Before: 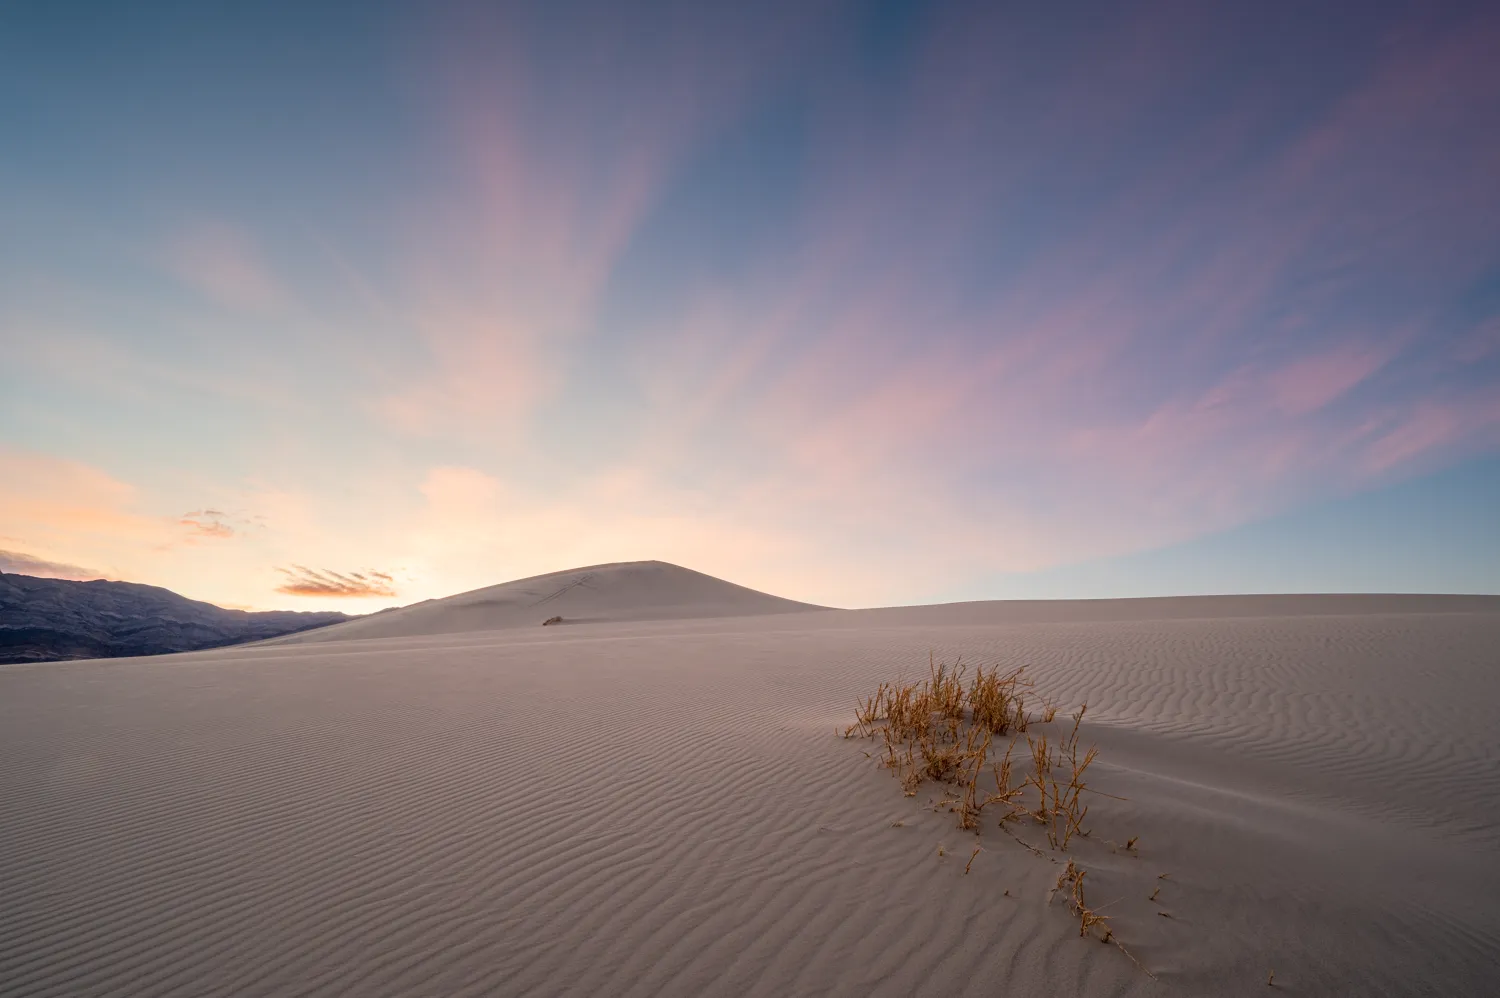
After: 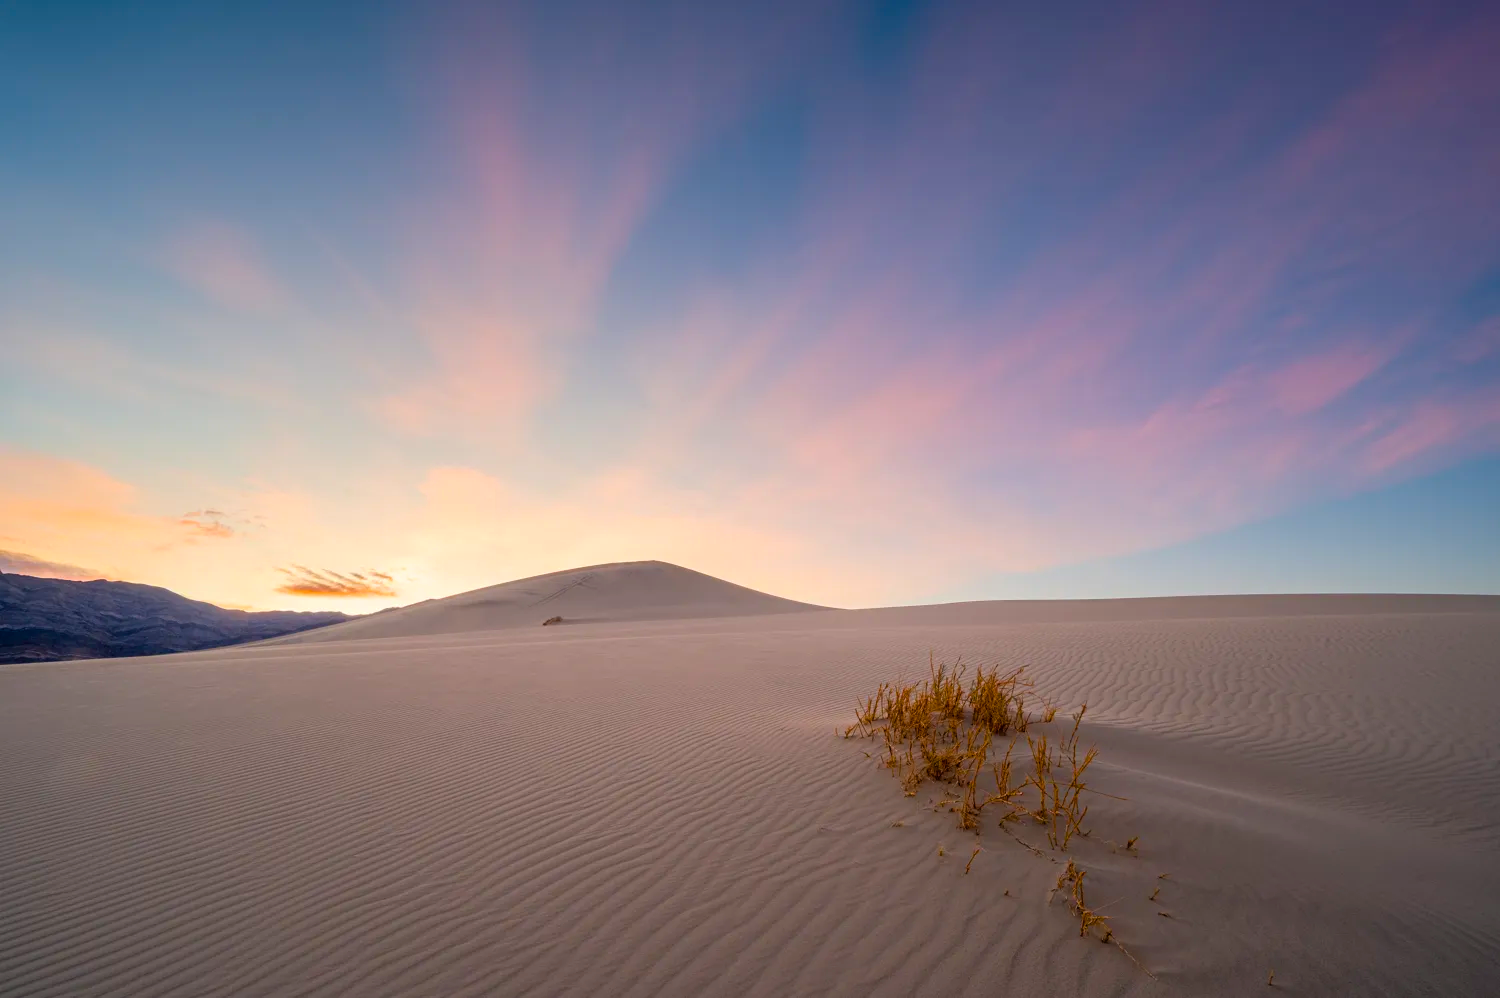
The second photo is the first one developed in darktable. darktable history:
color balance rgb: linear chroma grading › global chroma 15%, perceptual saturation grading › global saturation 30%
rotate and perspective: automatic cropping off
